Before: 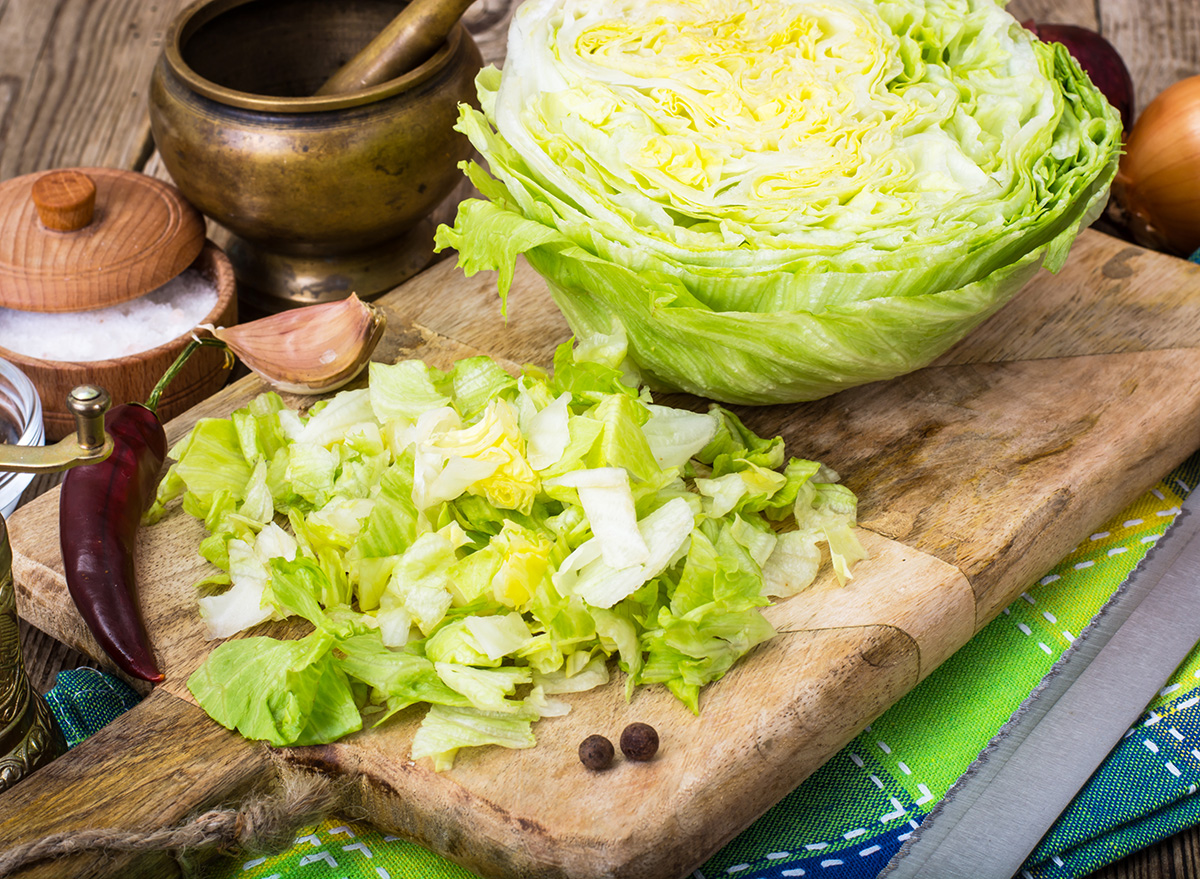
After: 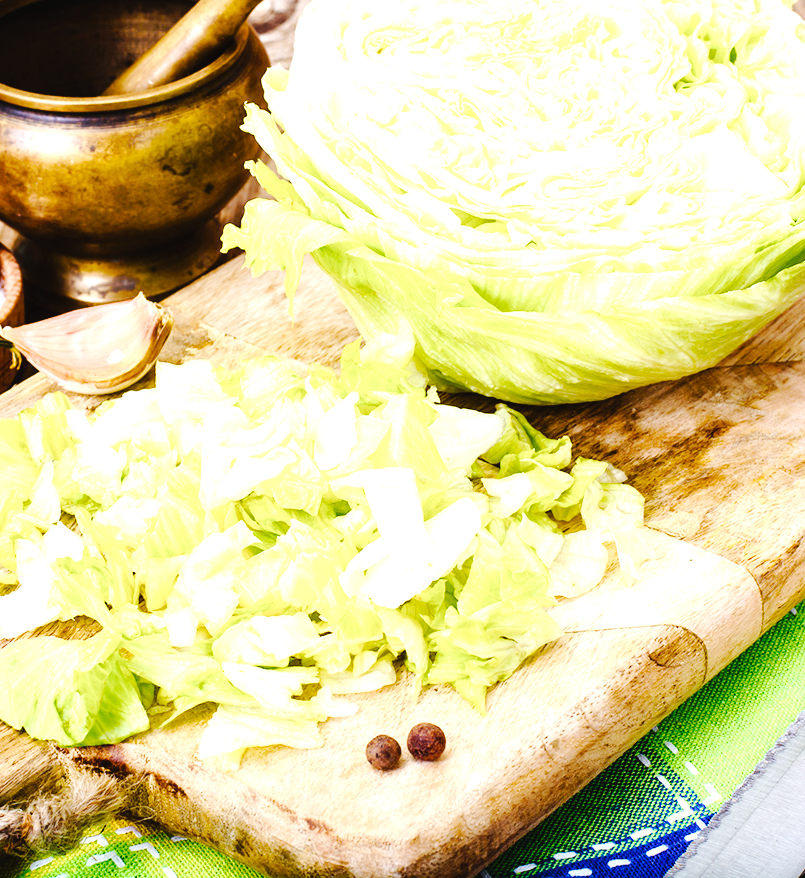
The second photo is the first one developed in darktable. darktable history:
tone equalizer: -8 EV -1.05 EV, -7 EV -1.04 EV, -6 EV -0.866 EV, -5 EV -0.57 EV, -3 EV 0.551 EV, -2 EV 0.869 EV, -1 EV 1 EV, +0 EV 1.08 EV
tone curve: curves: ch0 [(0, 0.026) (0.146, 0.158) (0.272, 0.34) (0.453, 0.627) (0.687, 0.829) (1, 1)], preserve colors none
crop and rotate: left 17.796%, right 15.088%
color balance rgb: power › chroma 0.297%, power › hue 23.88°, highlights gain › chroma 0.287%, highlights gain › hue 332.93°, perceptual saturation grading › global saturation 20%, perceptual saturation grading › highlights -25.864%, perceptual saturation grading › shadows 50.352%
